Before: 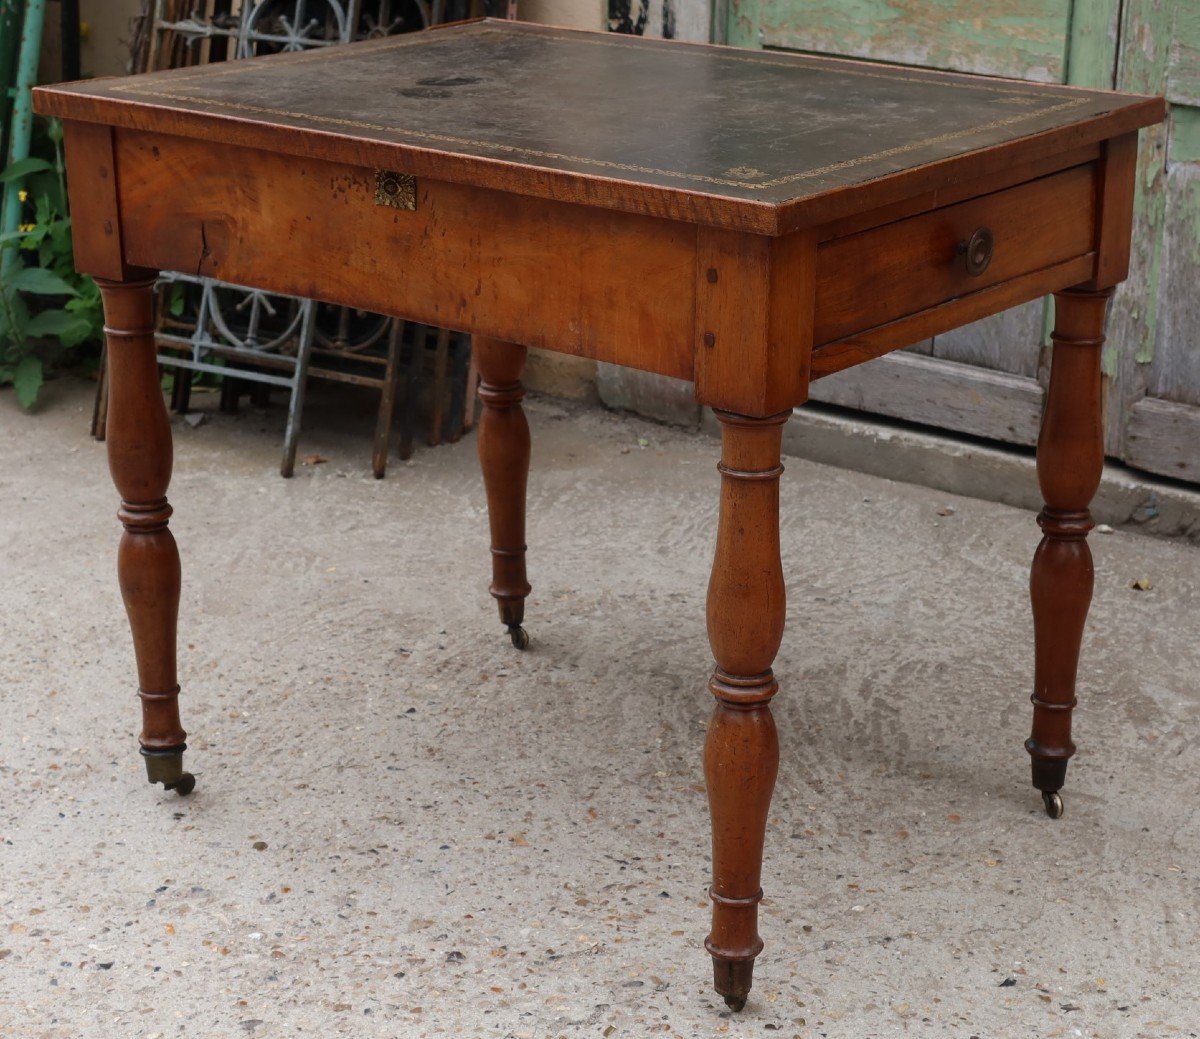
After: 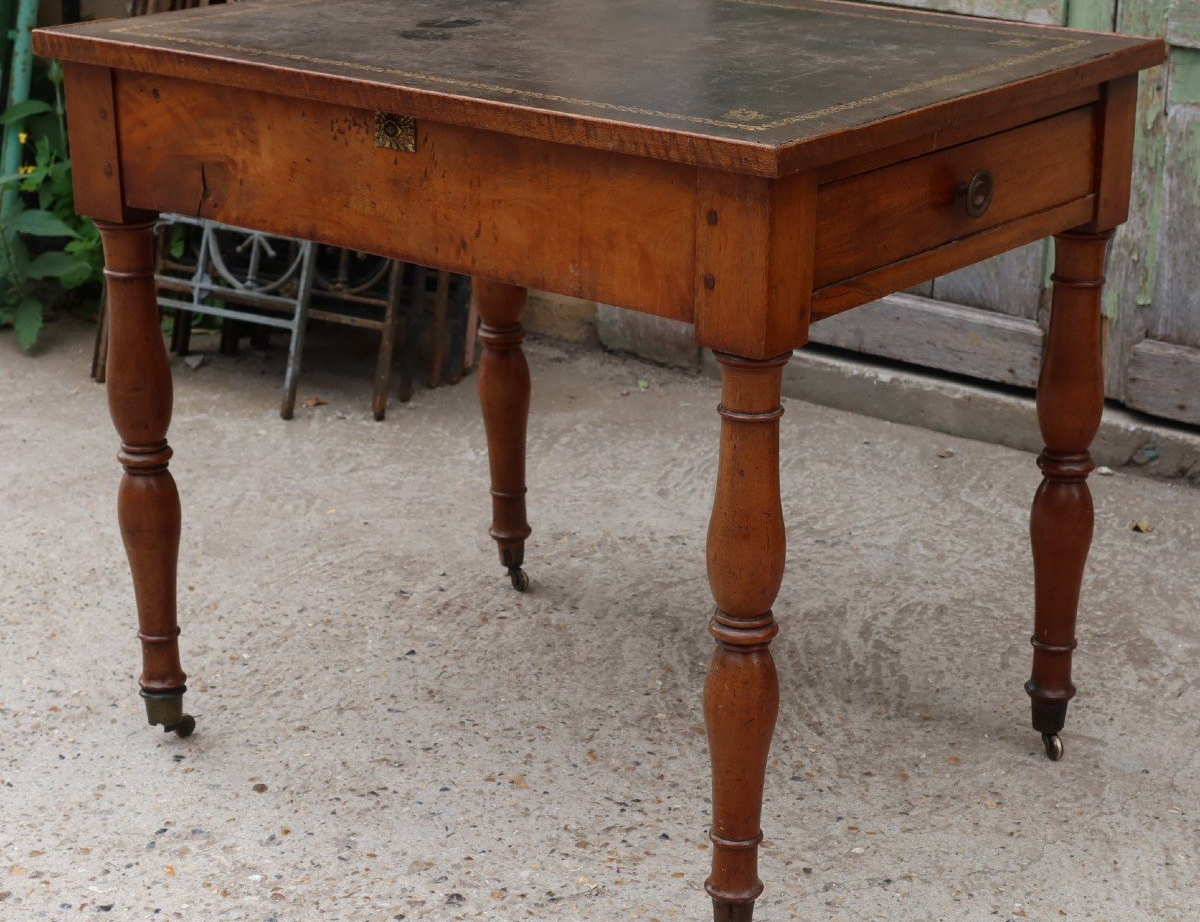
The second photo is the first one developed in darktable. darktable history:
crop and rotate: top 5.593%, bottom 5.574%
